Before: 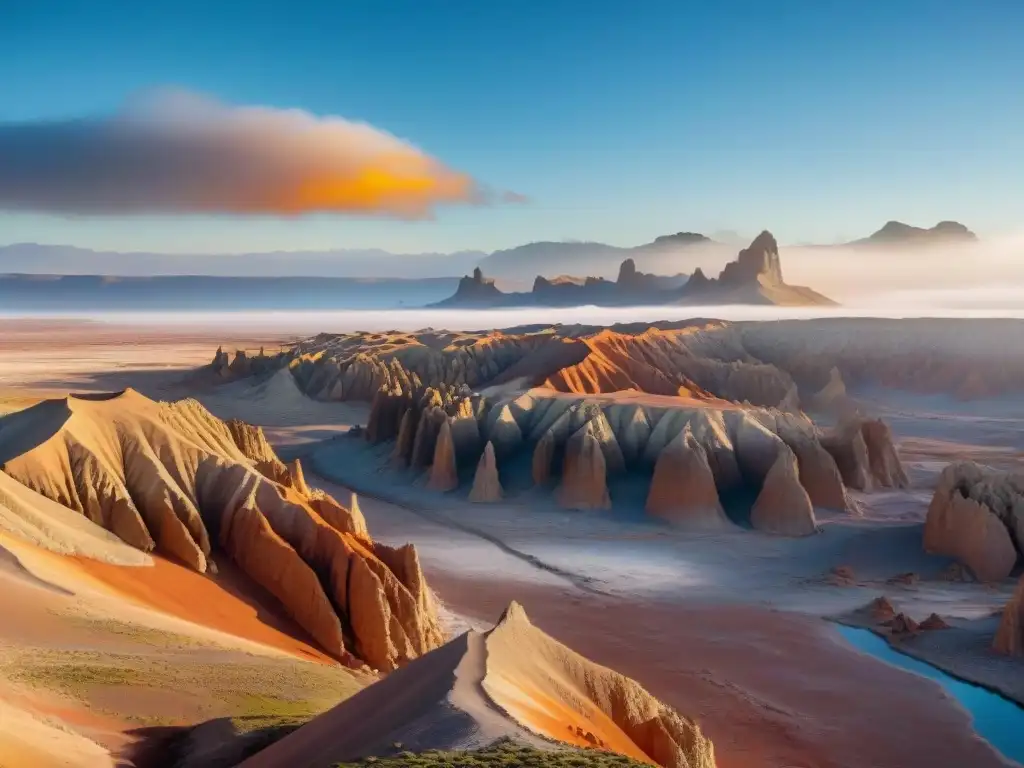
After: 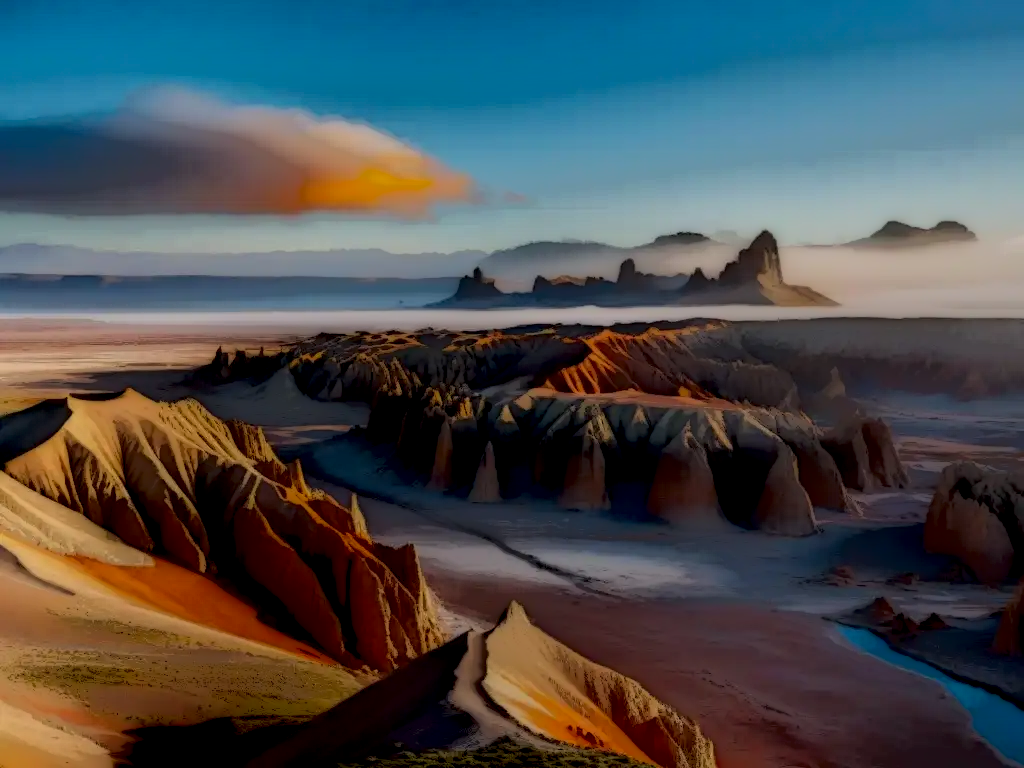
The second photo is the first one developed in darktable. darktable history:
local contrast: highlights 2%, shadows 226%, detail 164%, midtone range 0.002
